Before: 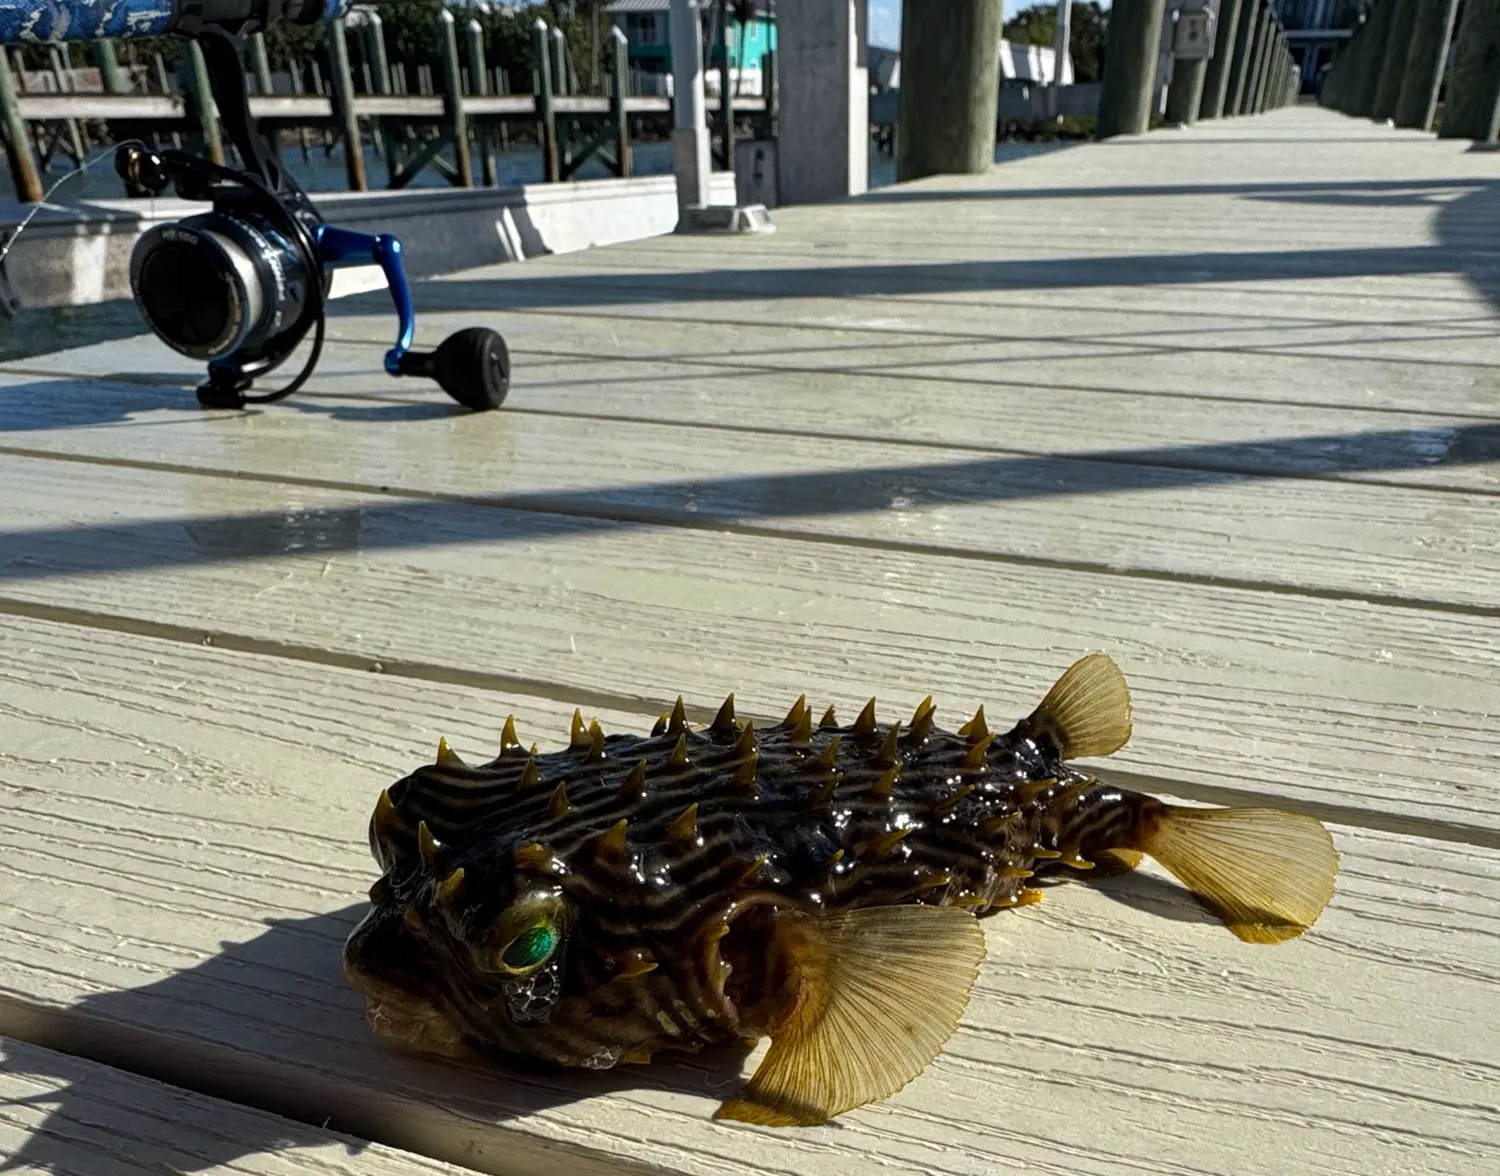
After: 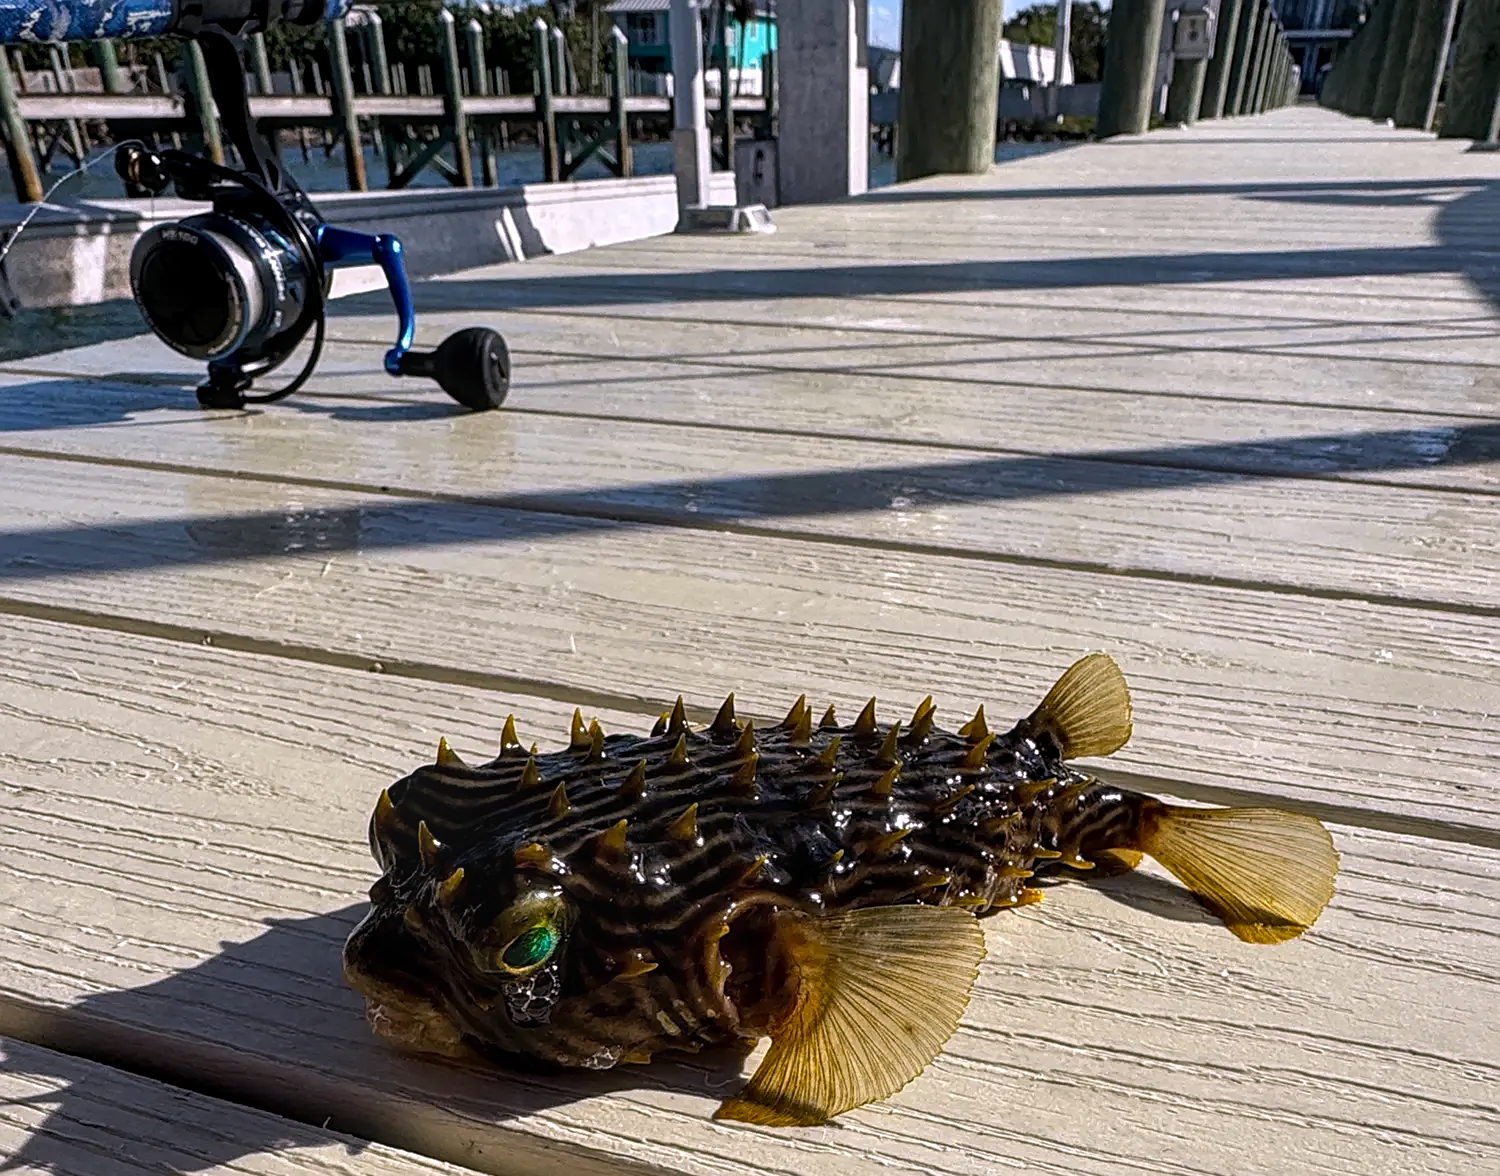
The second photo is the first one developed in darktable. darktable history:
local contrast: on, module defaults
white balance: red 1.05, blue 1.072
tone equalizer: on, module defaults
color balance: output saturation 110%
sharpen: on, module defaults
